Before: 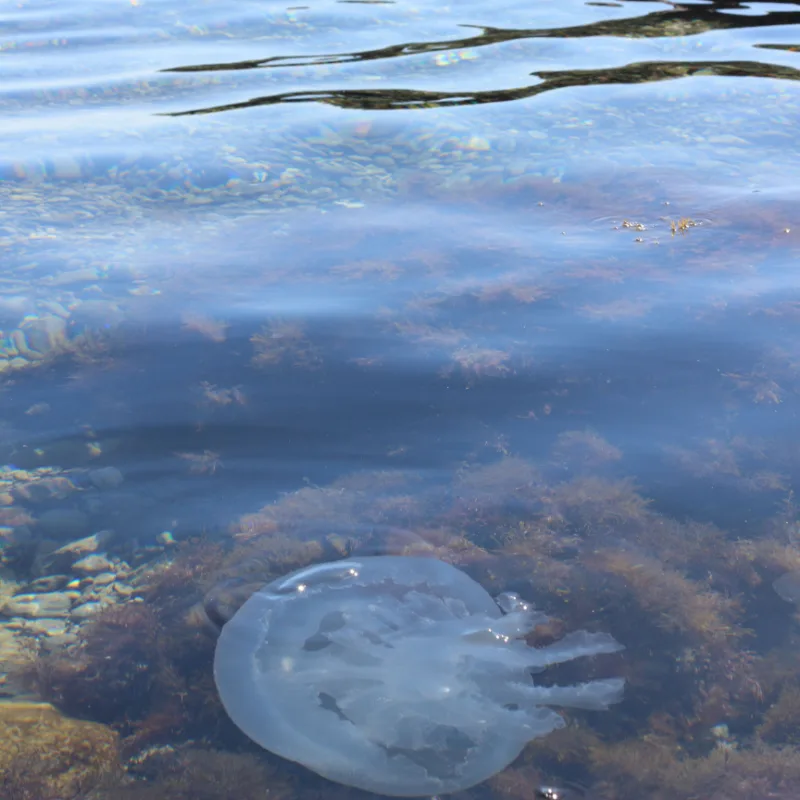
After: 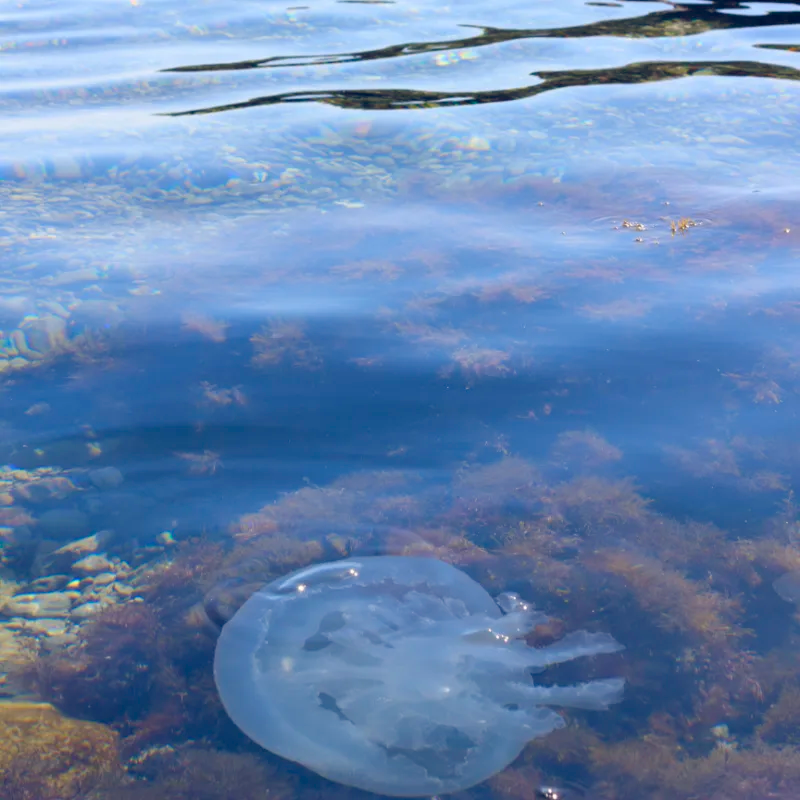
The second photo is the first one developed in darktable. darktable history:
color balance rgb: highlights gain › chroma 1.364%, highlights gain › hue 51.63°, global offset › chroma 0.243%, global offset › hue 258.02°, perceptual saturation grading › global saturation 20%, perceptual saturation grading › highlights -25.878%, perceptual saturation grading › shadows 25.819%, global vibrance 30.344%
